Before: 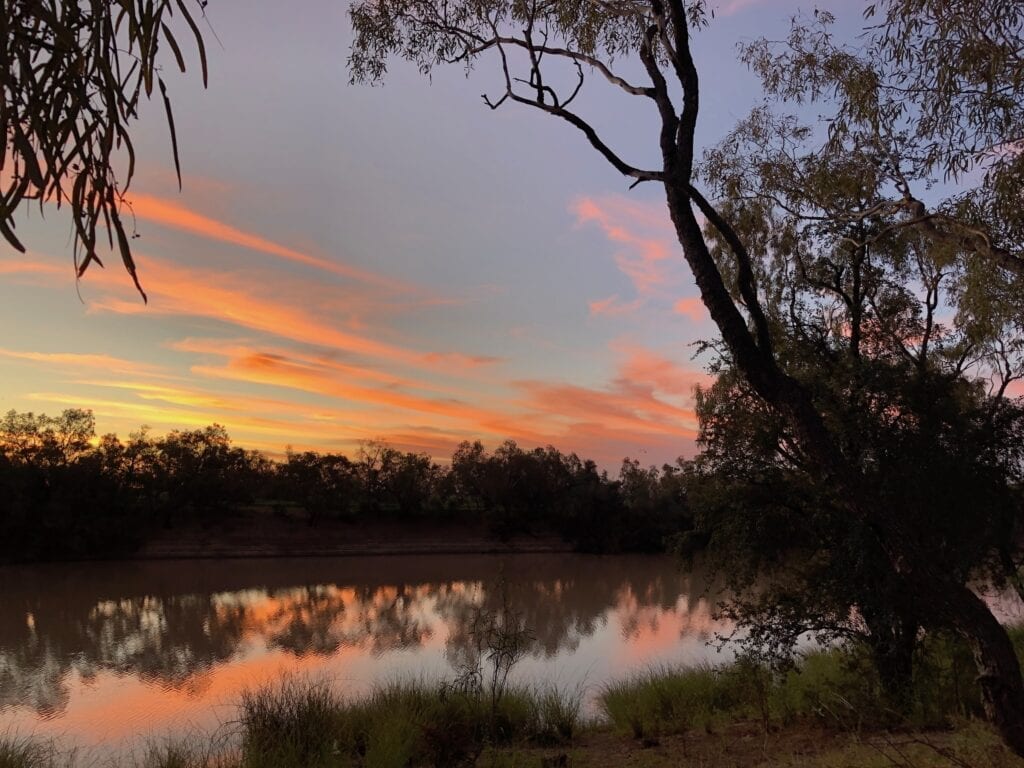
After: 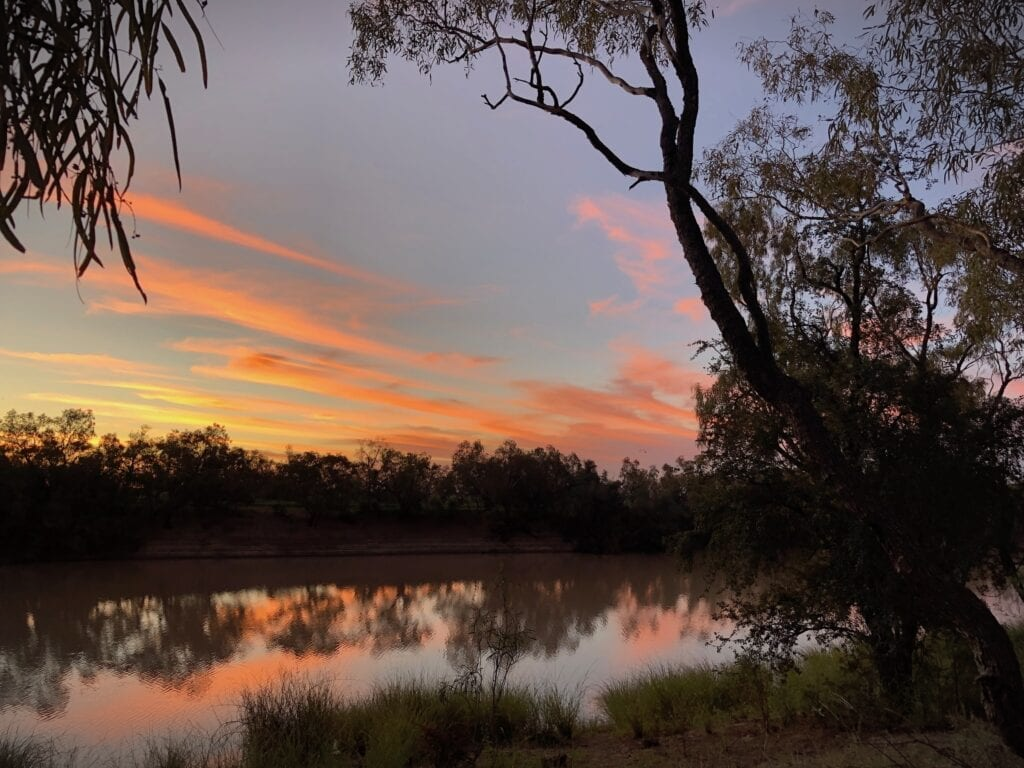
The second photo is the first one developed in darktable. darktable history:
vignetting: fall-off start 99.83%, width/height ratio 1.322
